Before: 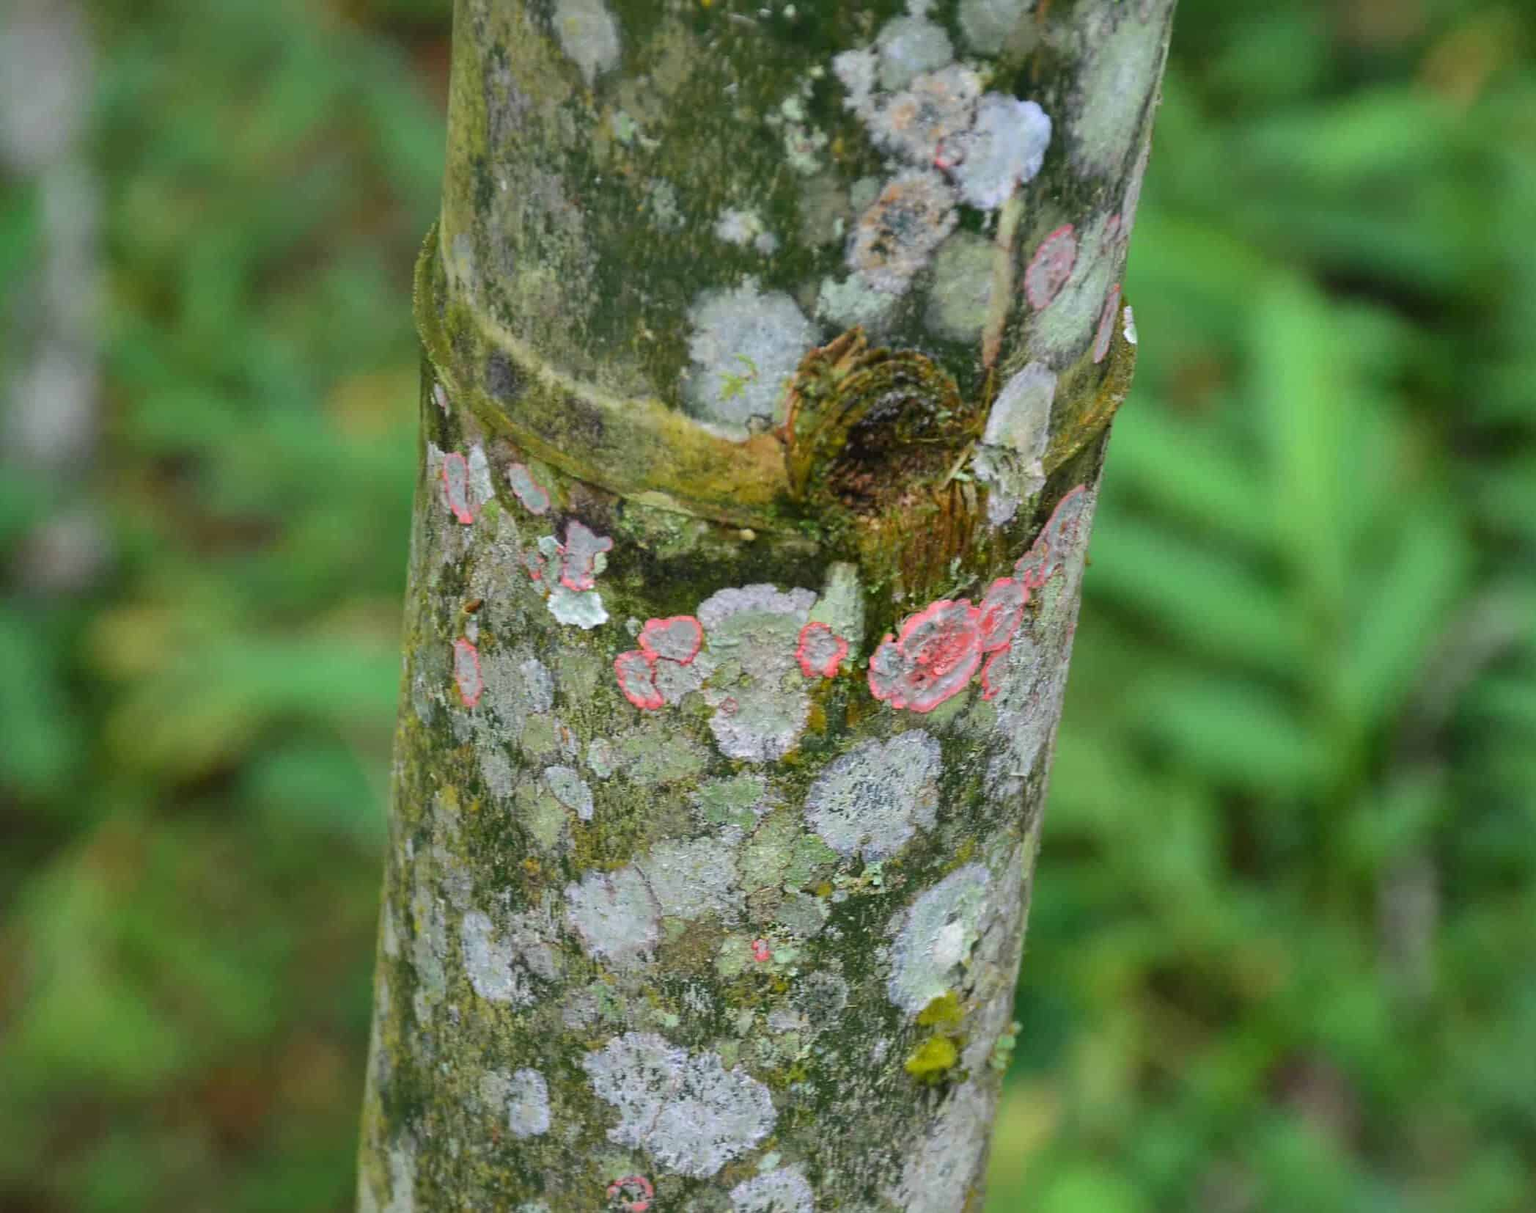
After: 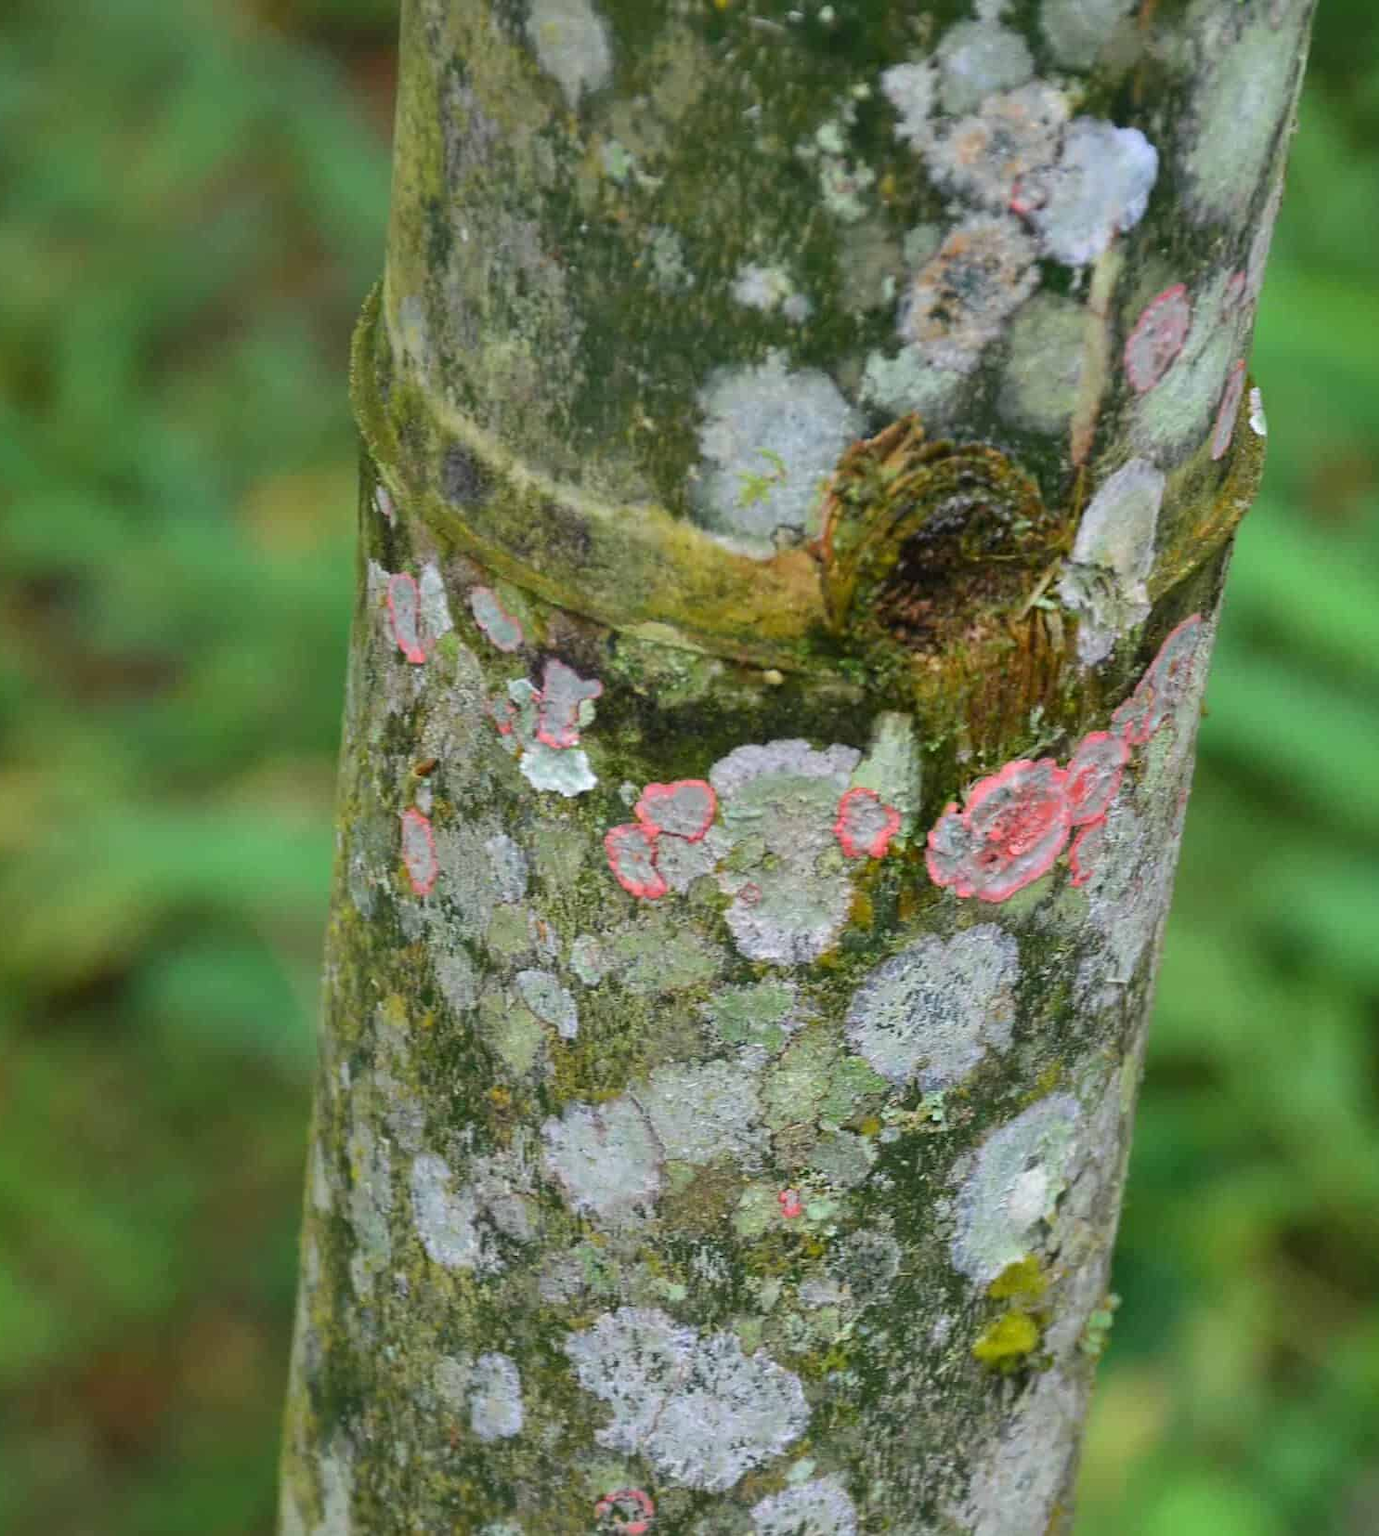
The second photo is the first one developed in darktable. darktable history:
crop and rotate: left 8.929%, right 20.13%
